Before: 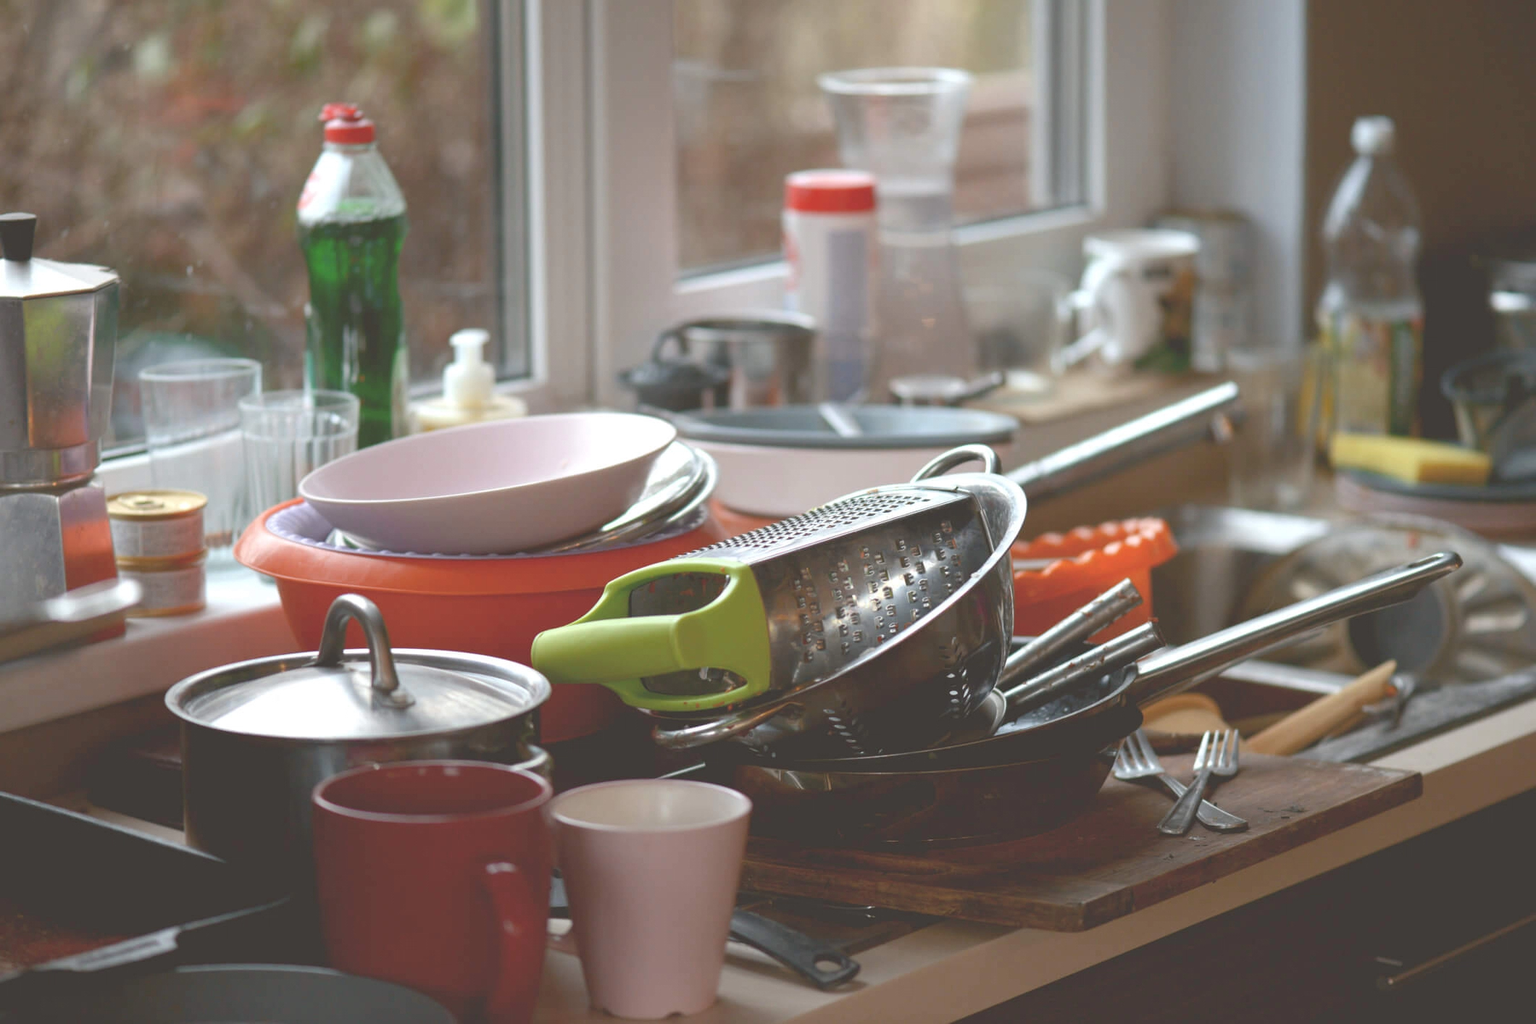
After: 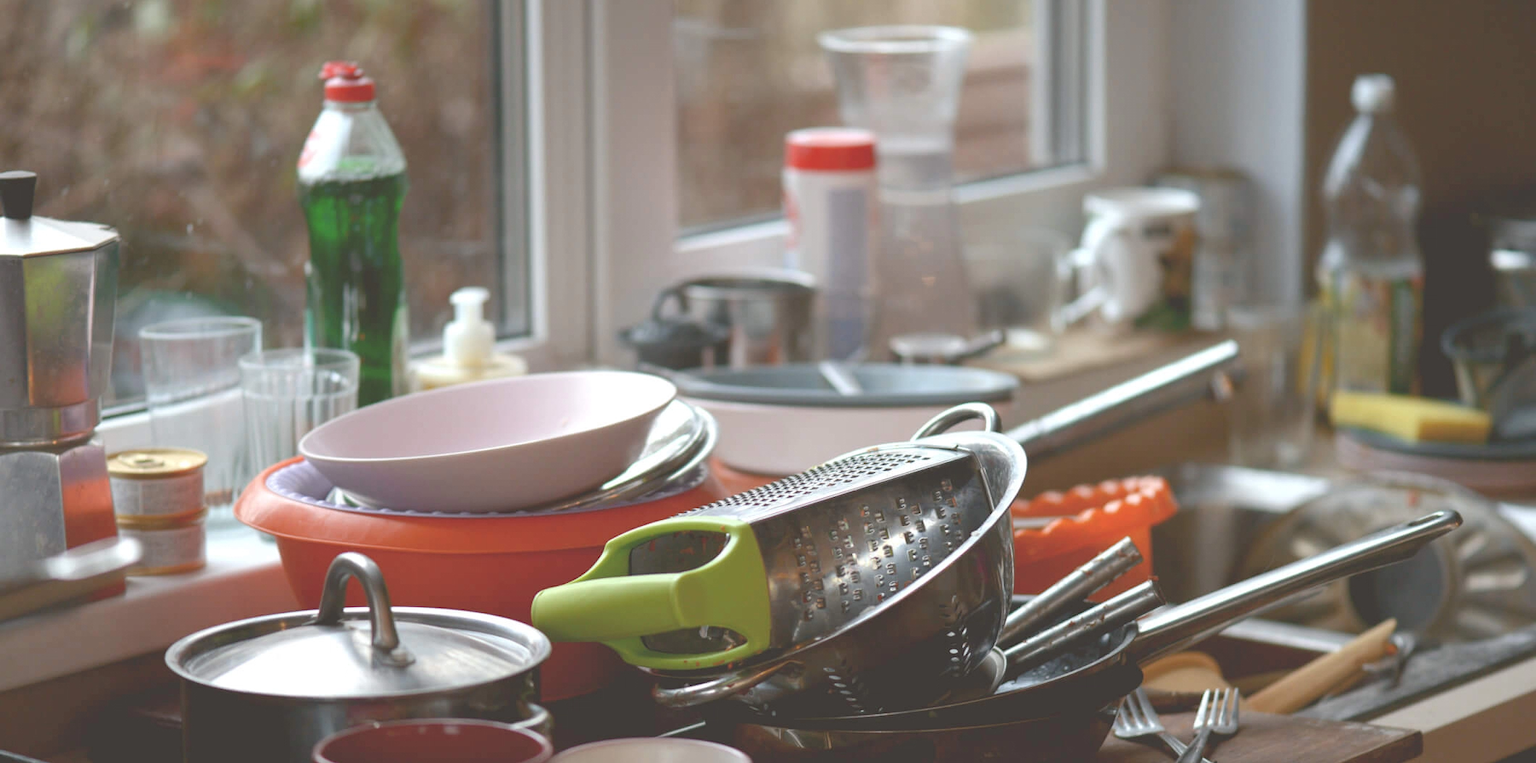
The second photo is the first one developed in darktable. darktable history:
crop: top 4.168%, bottom 21.226%
